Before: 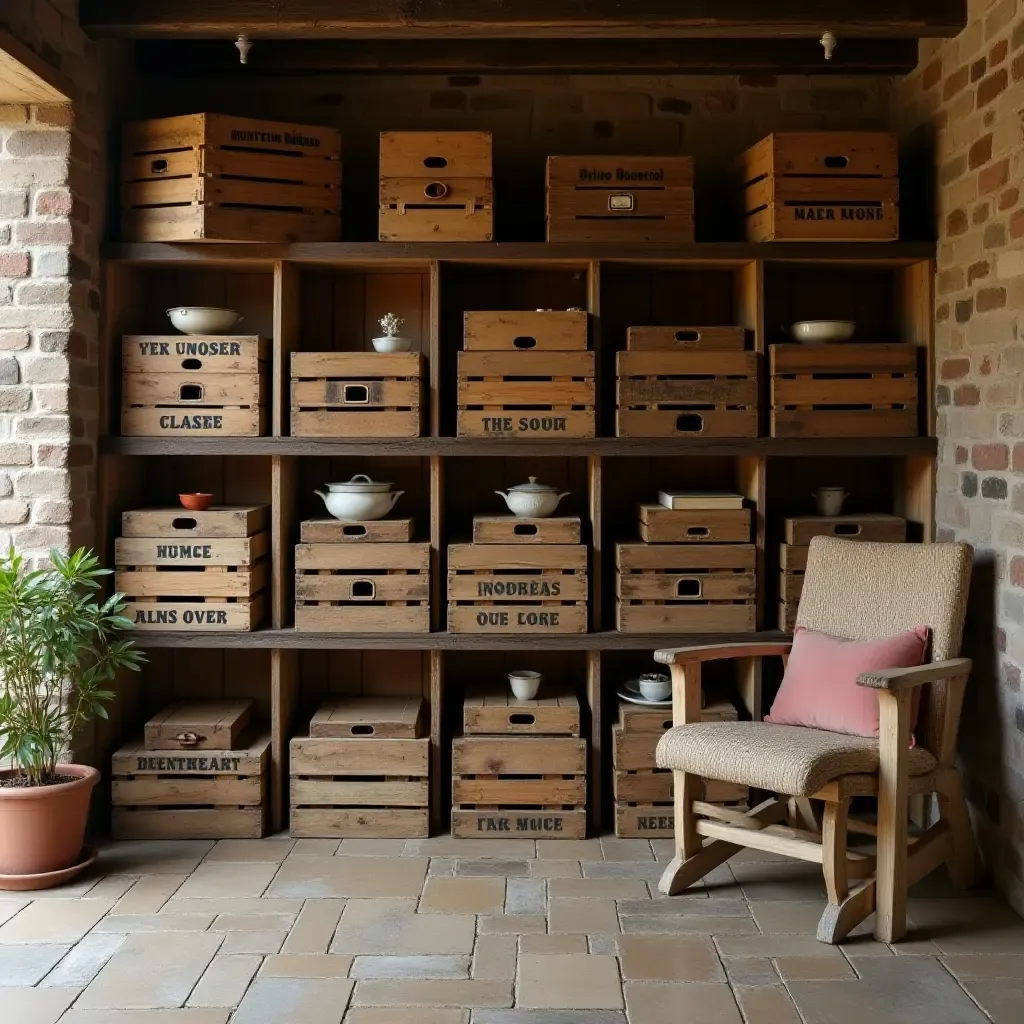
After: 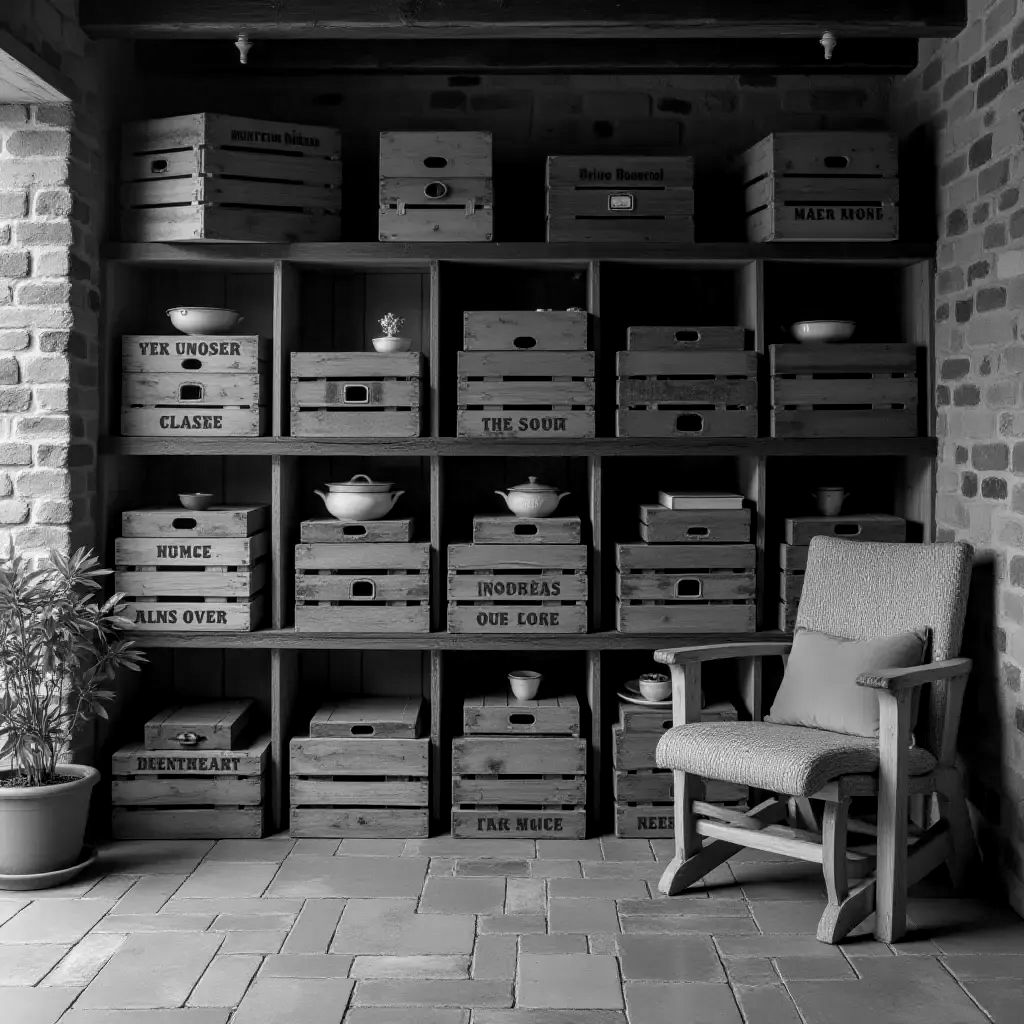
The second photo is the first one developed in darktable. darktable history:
local contrast: detail 130%
color calibration: output gray [0.25, 0.35, 0.4, 0], x 0.339, y 0.354, temperature 5178.56 K
